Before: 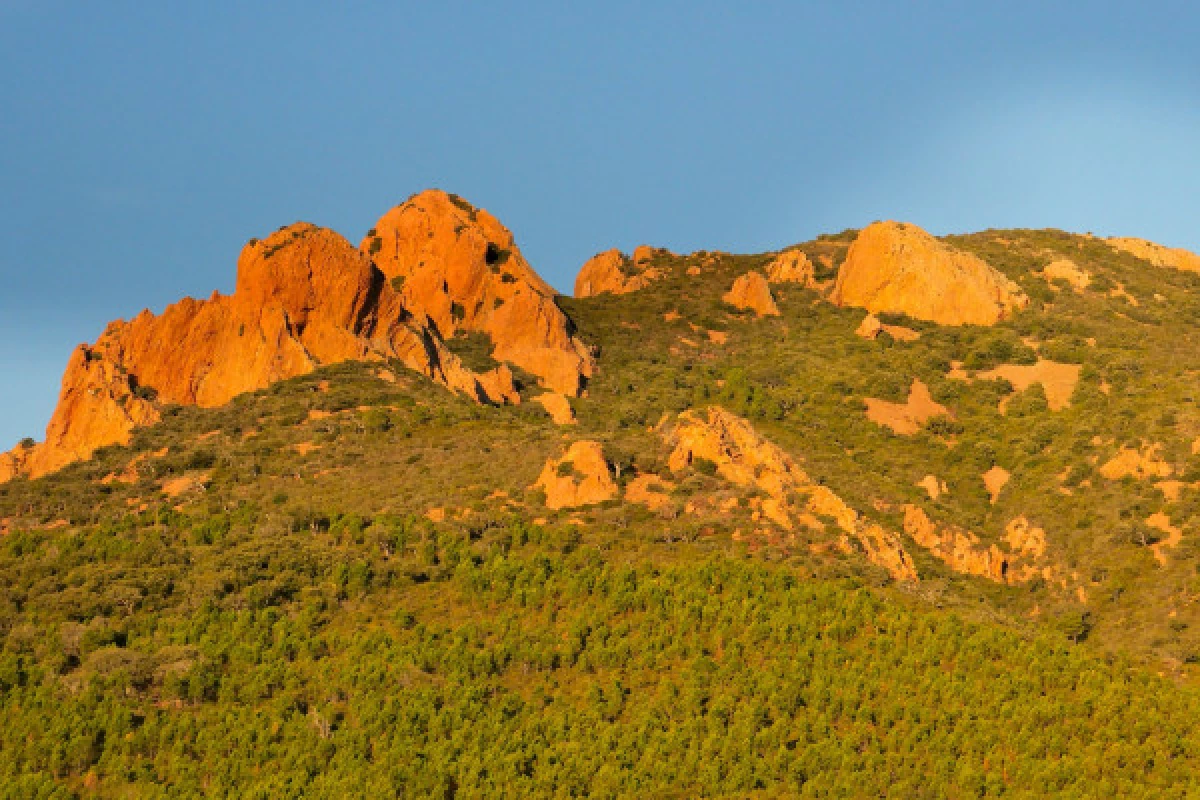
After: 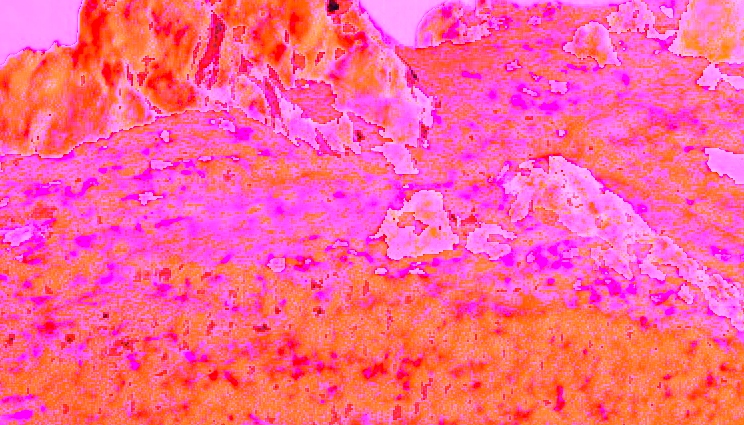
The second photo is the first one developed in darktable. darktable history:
white balance: red 8, blue 8
crop: left 13.312%, top 31.28%, right 24.627%, bottom 15.582%
contrast equalizer: y [[0.439, 0.44, 0.442, 0.457, 0.493, 0.498], [0.5 ×6], [0.5 ×6], [0 ×6], [0 ×6]], mix 0.59
